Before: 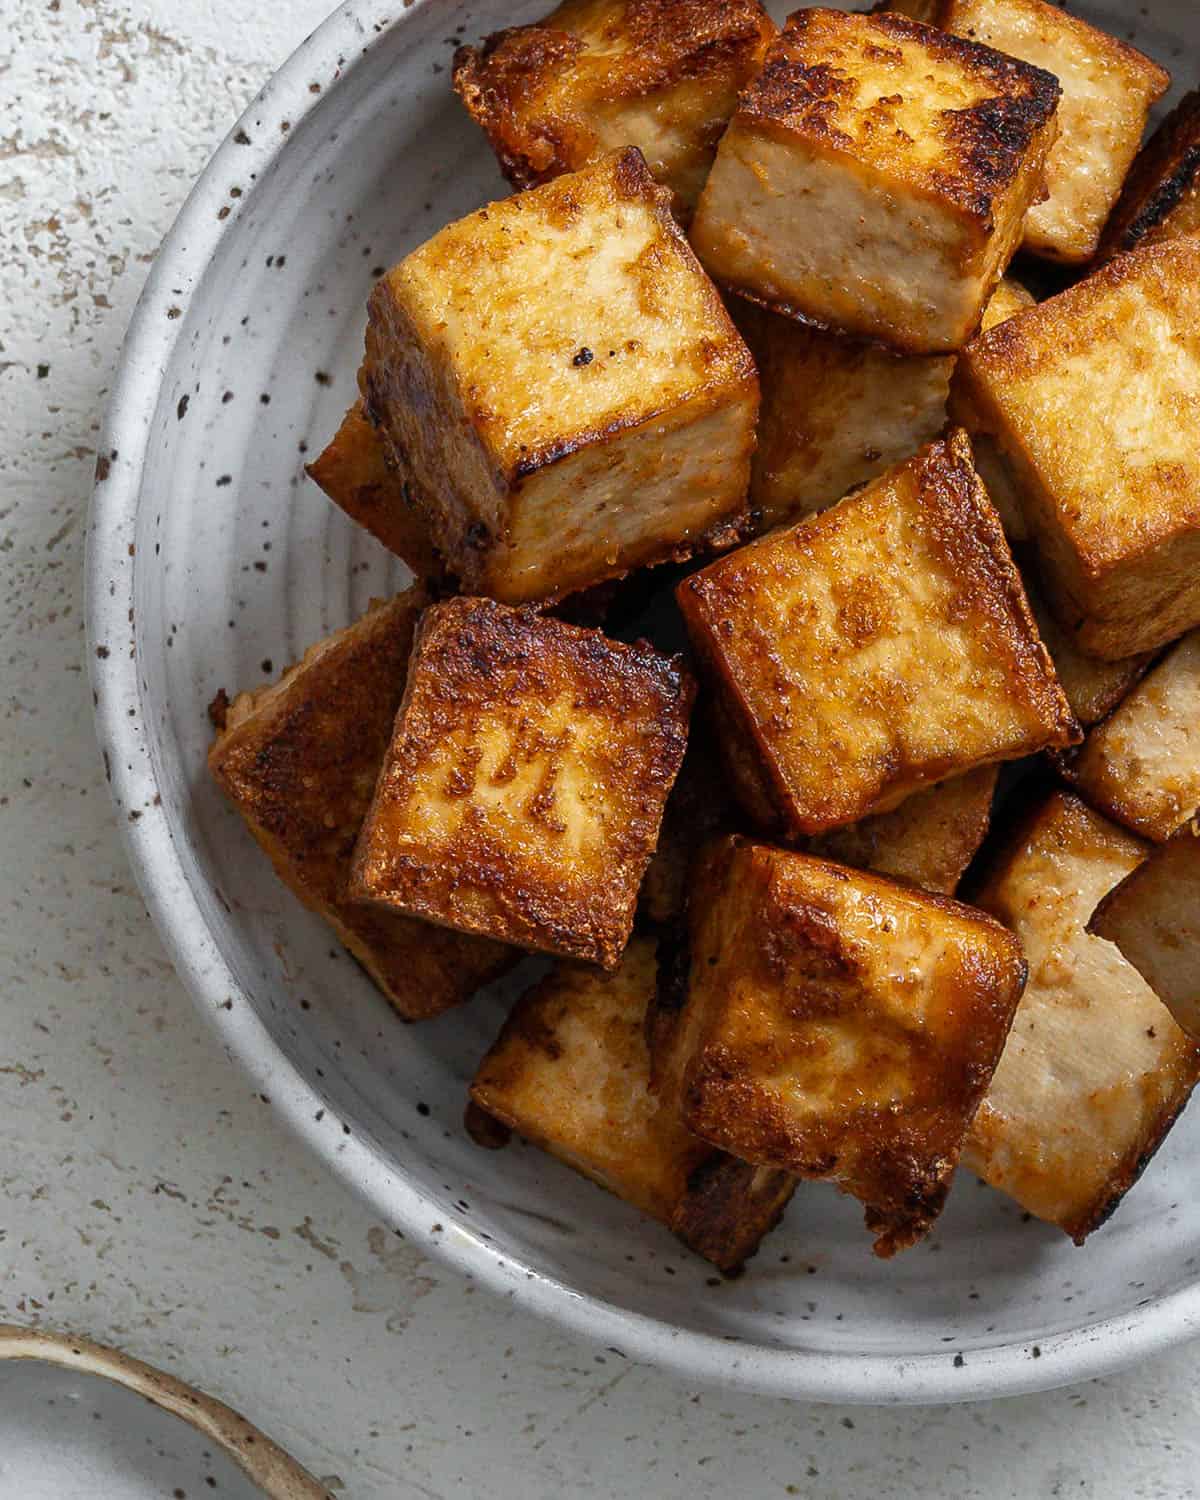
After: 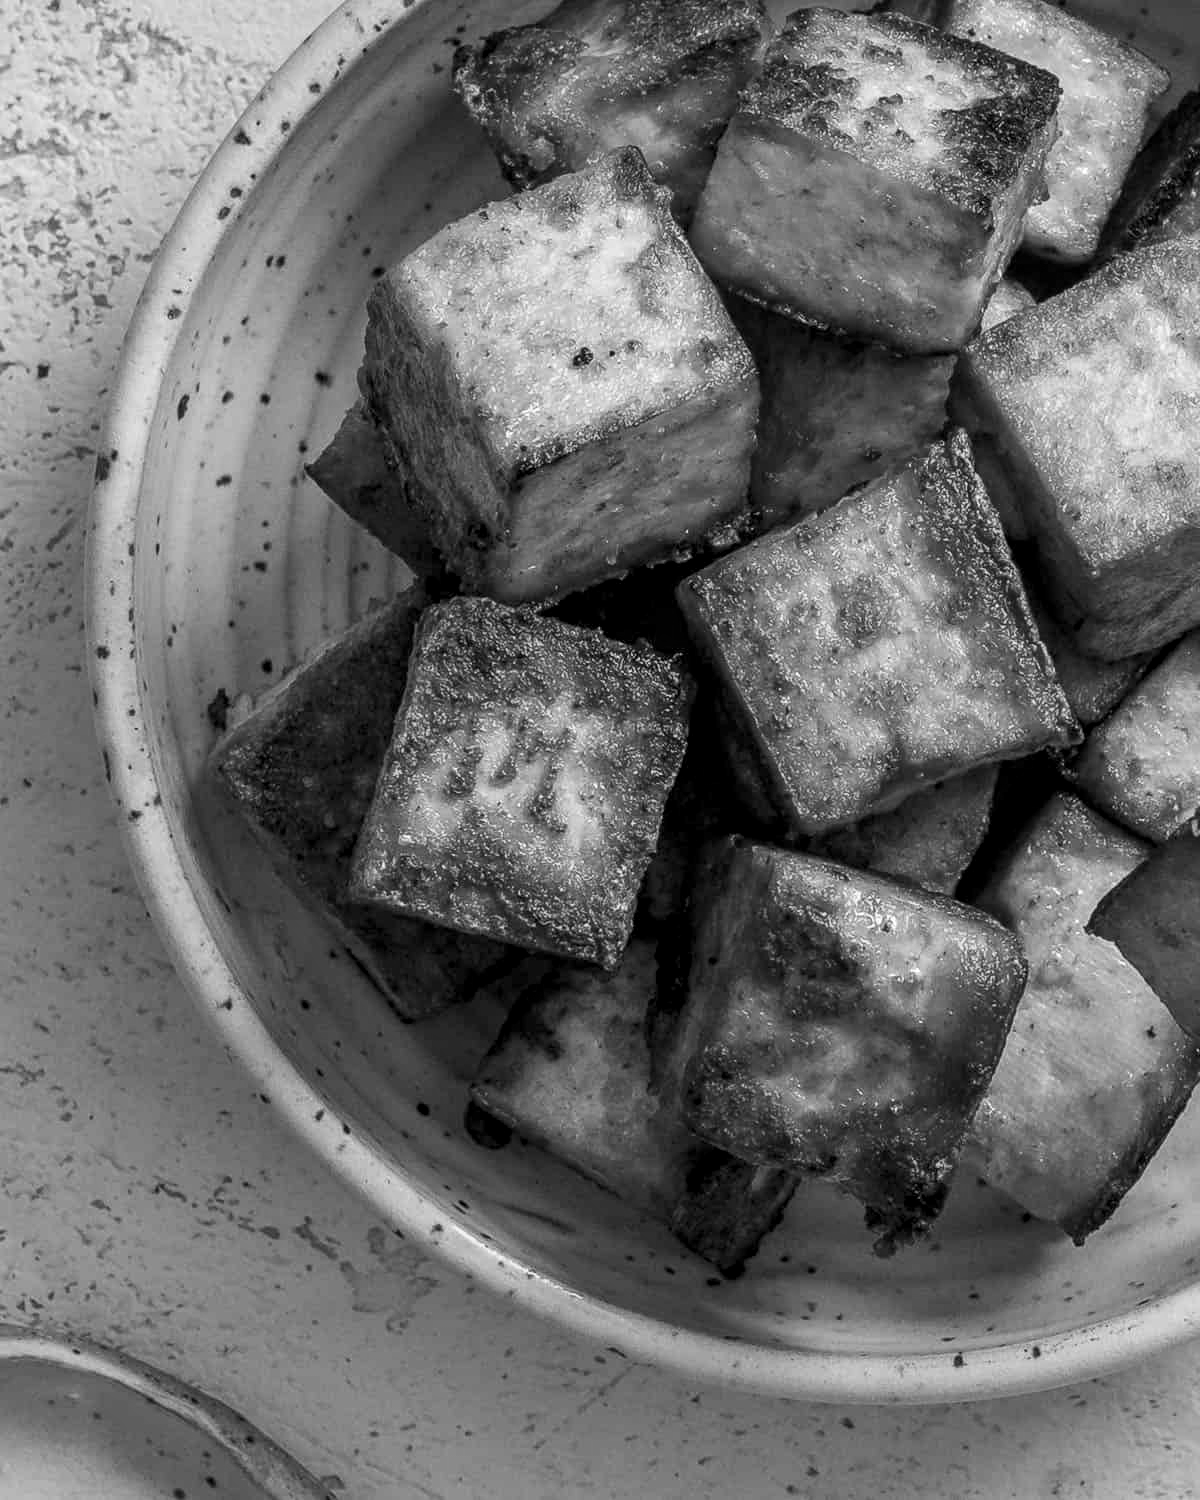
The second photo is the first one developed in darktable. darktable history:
local contrast: on, module defaults
monochrome: a 26.22, b 42.67, size 0.8
